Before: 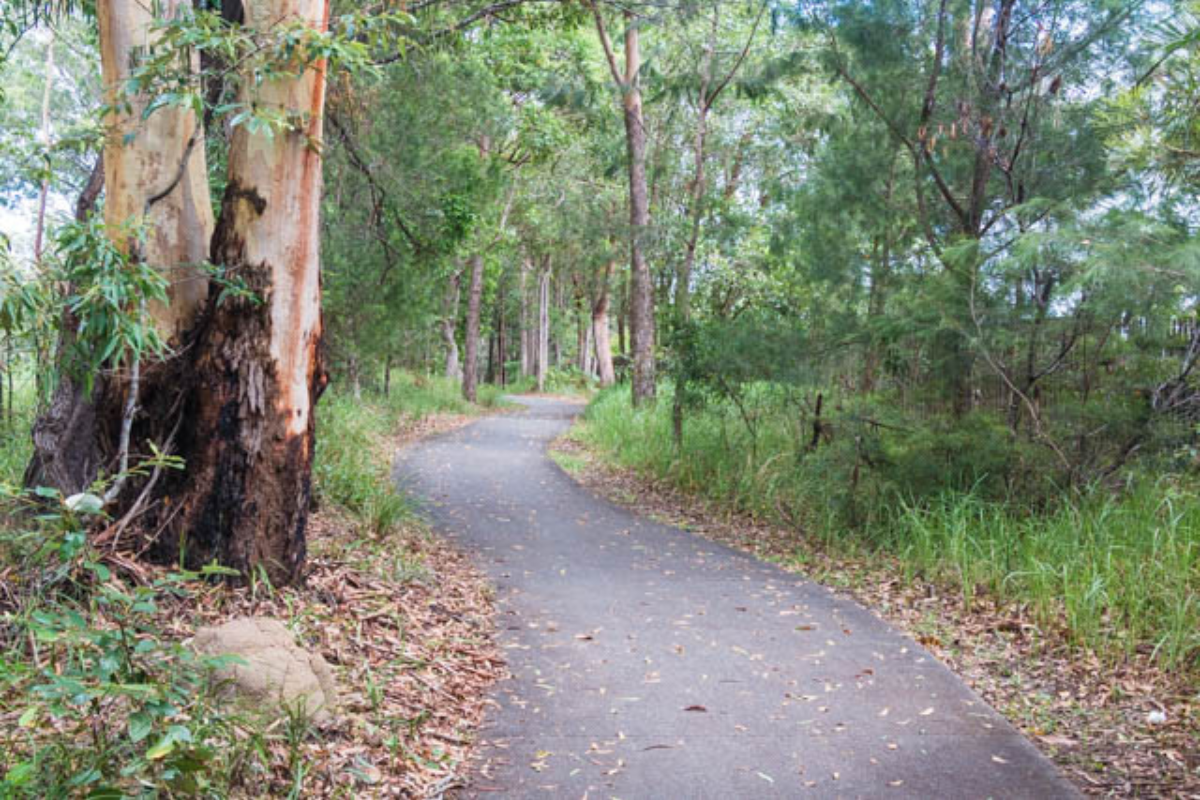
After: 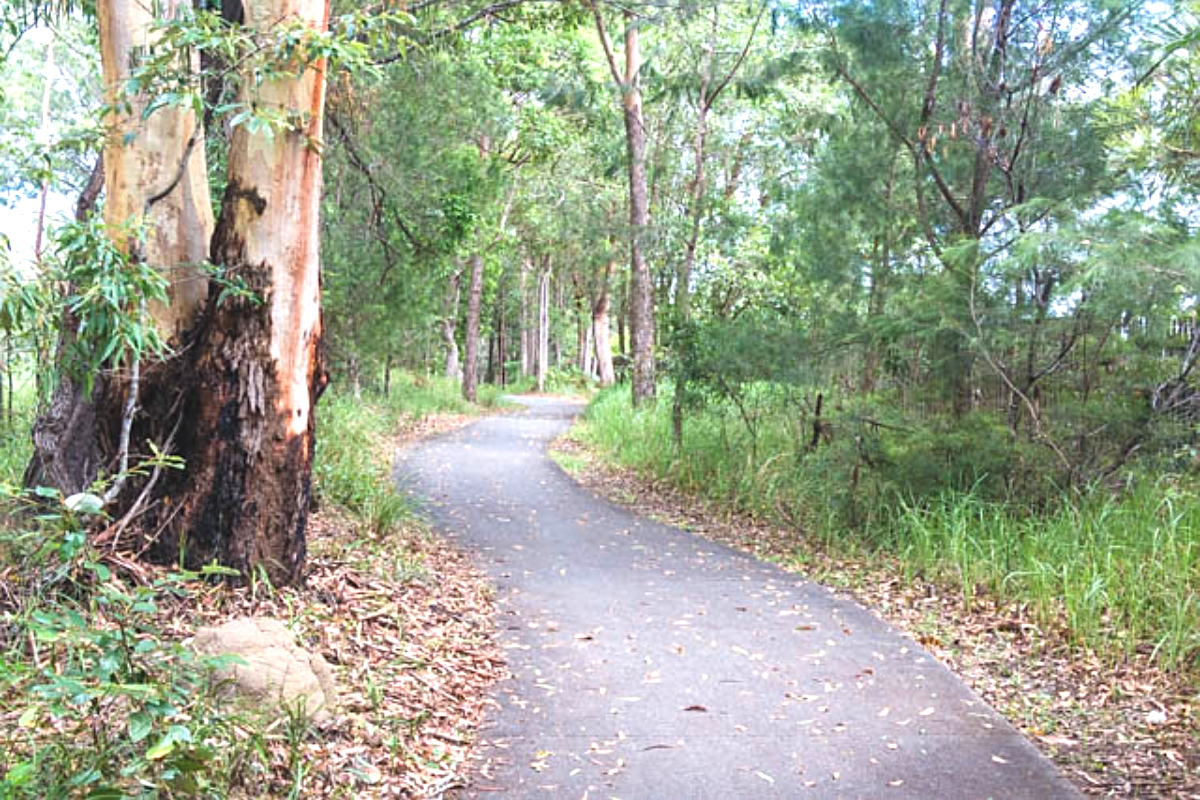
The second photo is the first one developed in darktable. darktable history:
sharpen: on, module defaults
exposure: black level correction -0.005, exposure 0.622 EV, compensate highlight preservation false
